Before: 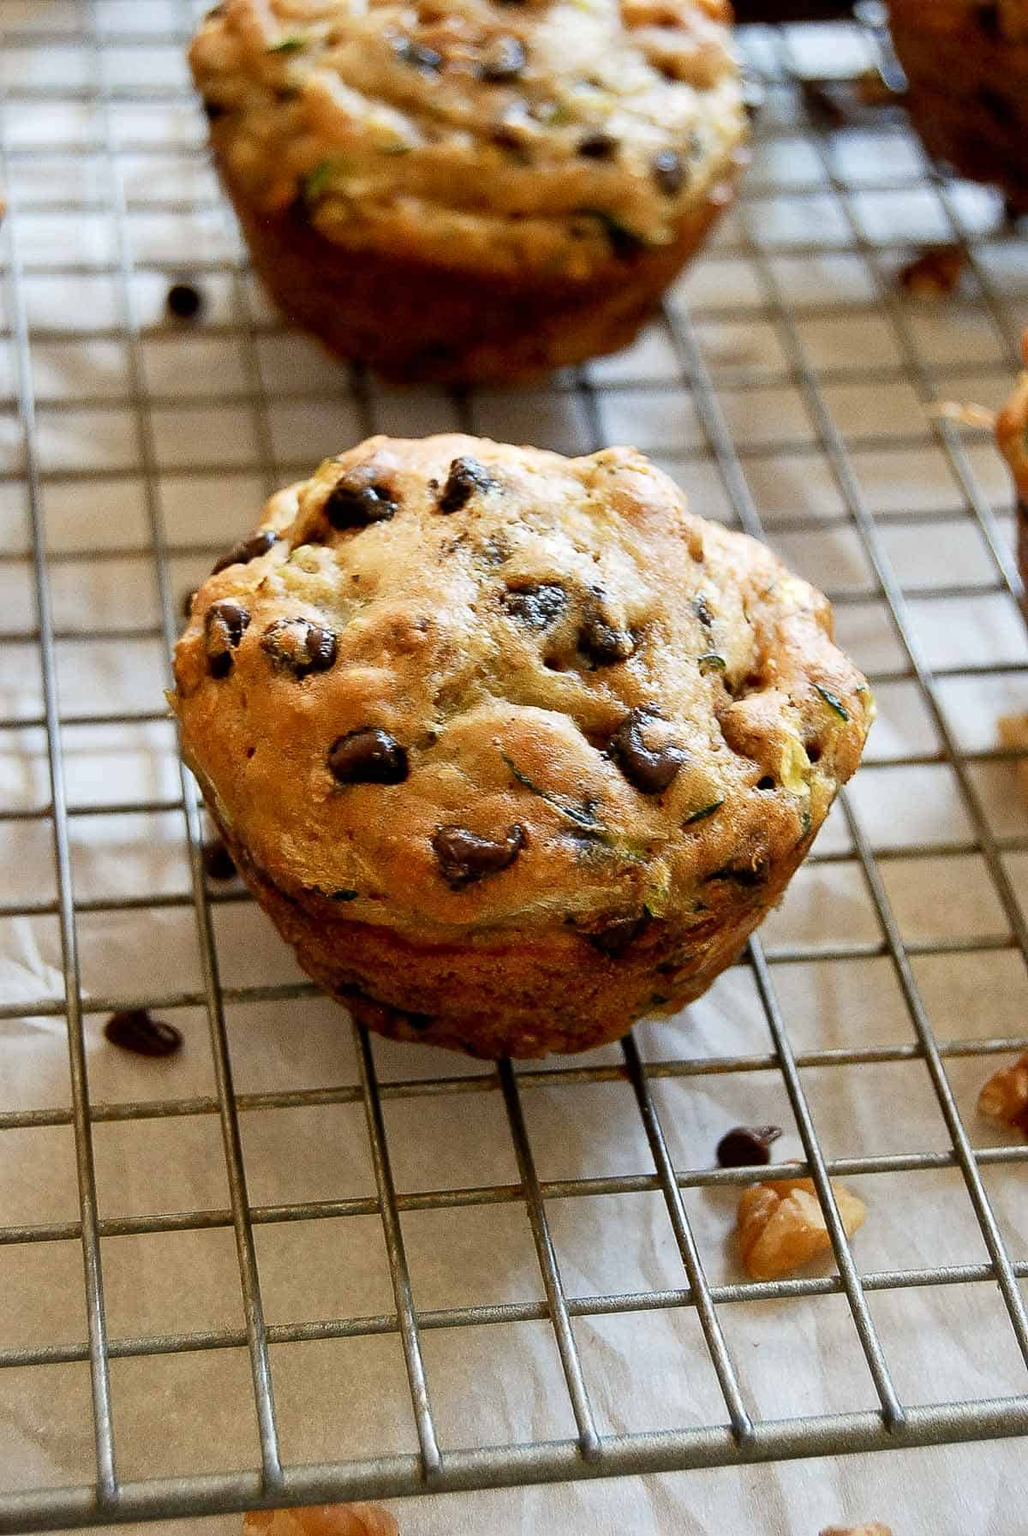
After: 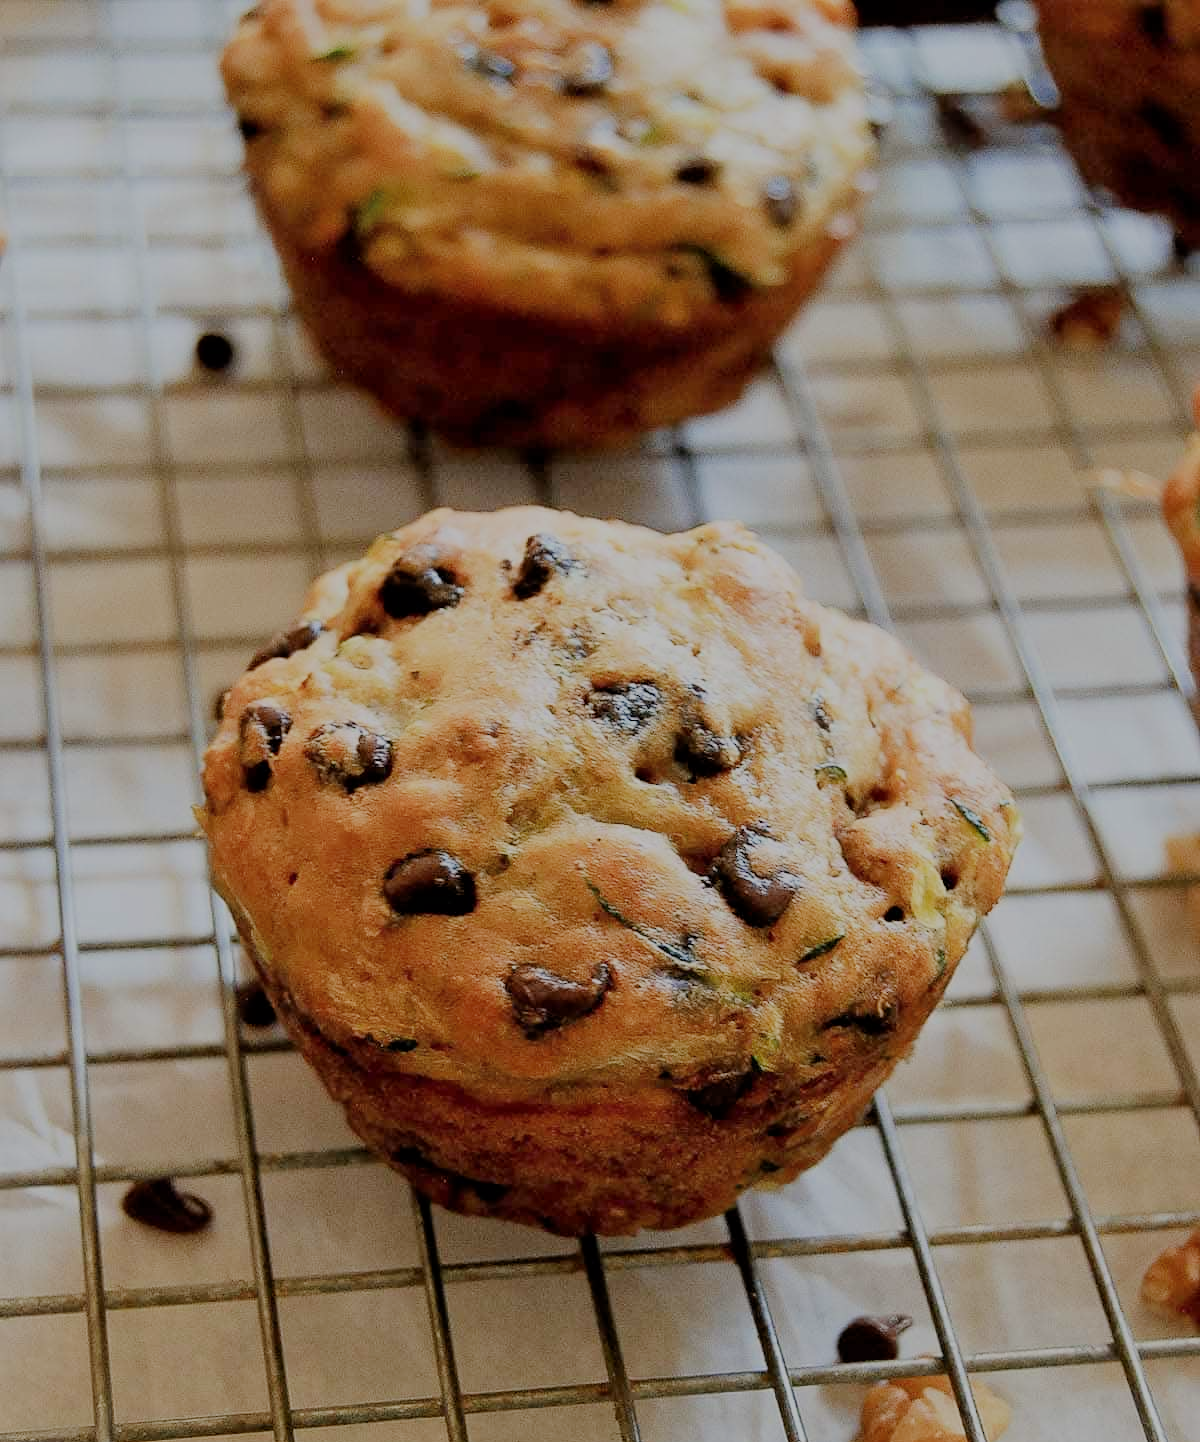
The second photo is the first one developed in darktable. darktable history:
crop: bottom 19.535%
filmic rgb: black relative exposure -8.02 EV, white relative exposure 8.04 EV, hardness 2.41, latitude 9.17%, contrast 0.725, highlights saturation mix 9.73%, shadows ↔ highlights balance 1.4%
contrast equalizer: octaves 7, y [[0.5 ×6], [0.5 ×6], [0.5, 0.5, 0.501, 0.545, 0.707, 0.863], [0 ×6], [0 ×6]]
exposure: exposure 0.17 EV, compensate highlight preservation false
sharpen: radius 2.9, amount 0.853, threshold 47.253
